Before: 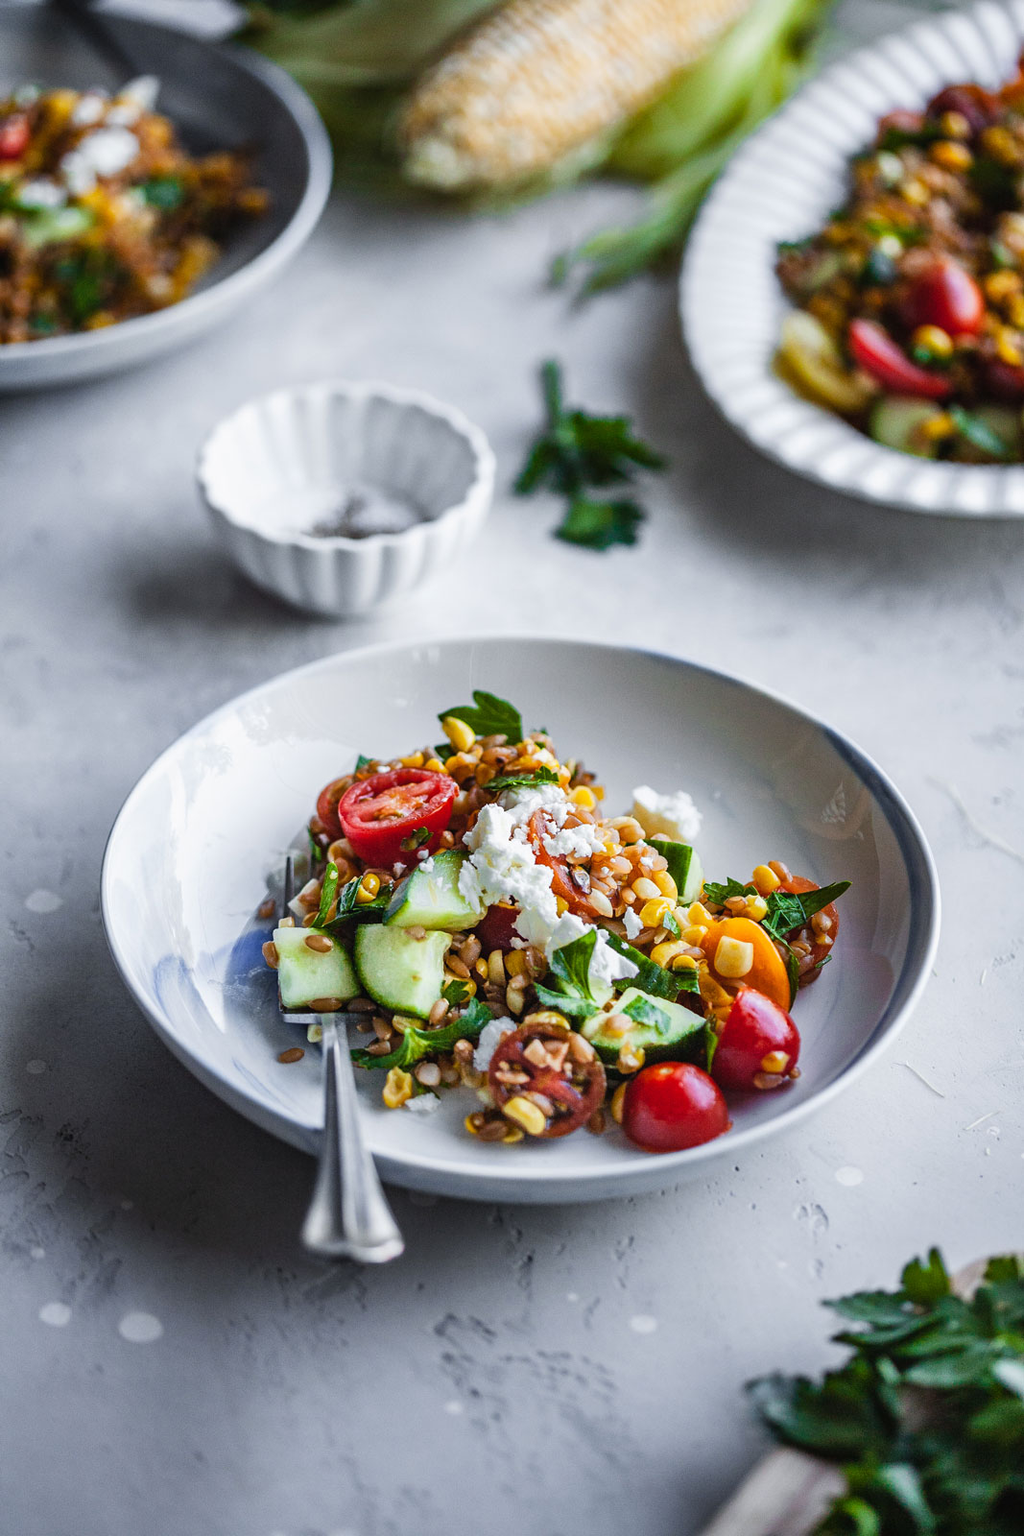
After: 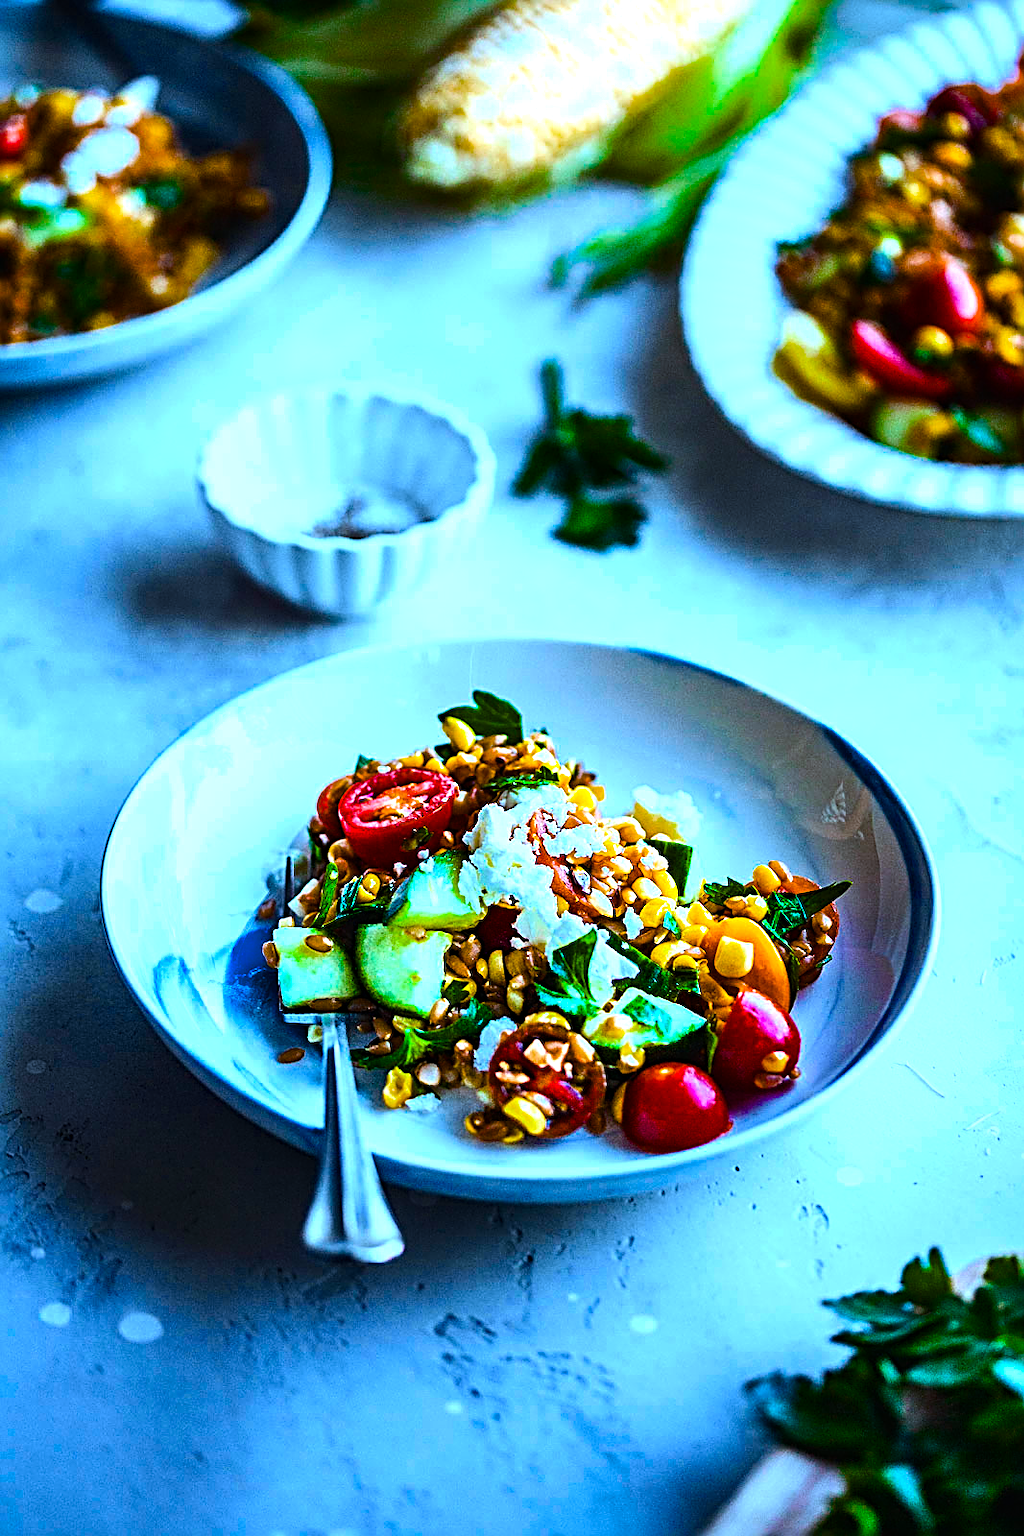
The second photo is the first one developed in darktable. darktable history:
color balance rgb: power › chroma 0.689%, power › hue 60°, linear chroma grading › global chroma 49.935%, perceptual saturation grading › global saturation 25.918%, global vibrance 16.251%, saturation formula JzAzBz (2021)
contrast brightness saturation: contrast 0.07
tone equalizer: -8 EV -1.05 EV, -7 EV -0.973 EV, -6 EV -0.89 EV, -5 EV -0.606 EV, -3 EV 0.567 EV, -2 EV 0.866 EV, -1 EV 0.987 EV, +0 EV 1.07 EV, edges refinement/feathering 500, mask exposure compensation -1.57 EV, preserve details no
sharpen: radius 2.601, amount 0.682
color calibration: illuminant as shot in camera, x 0.384, y 0.38, temperature 3965.01 K
